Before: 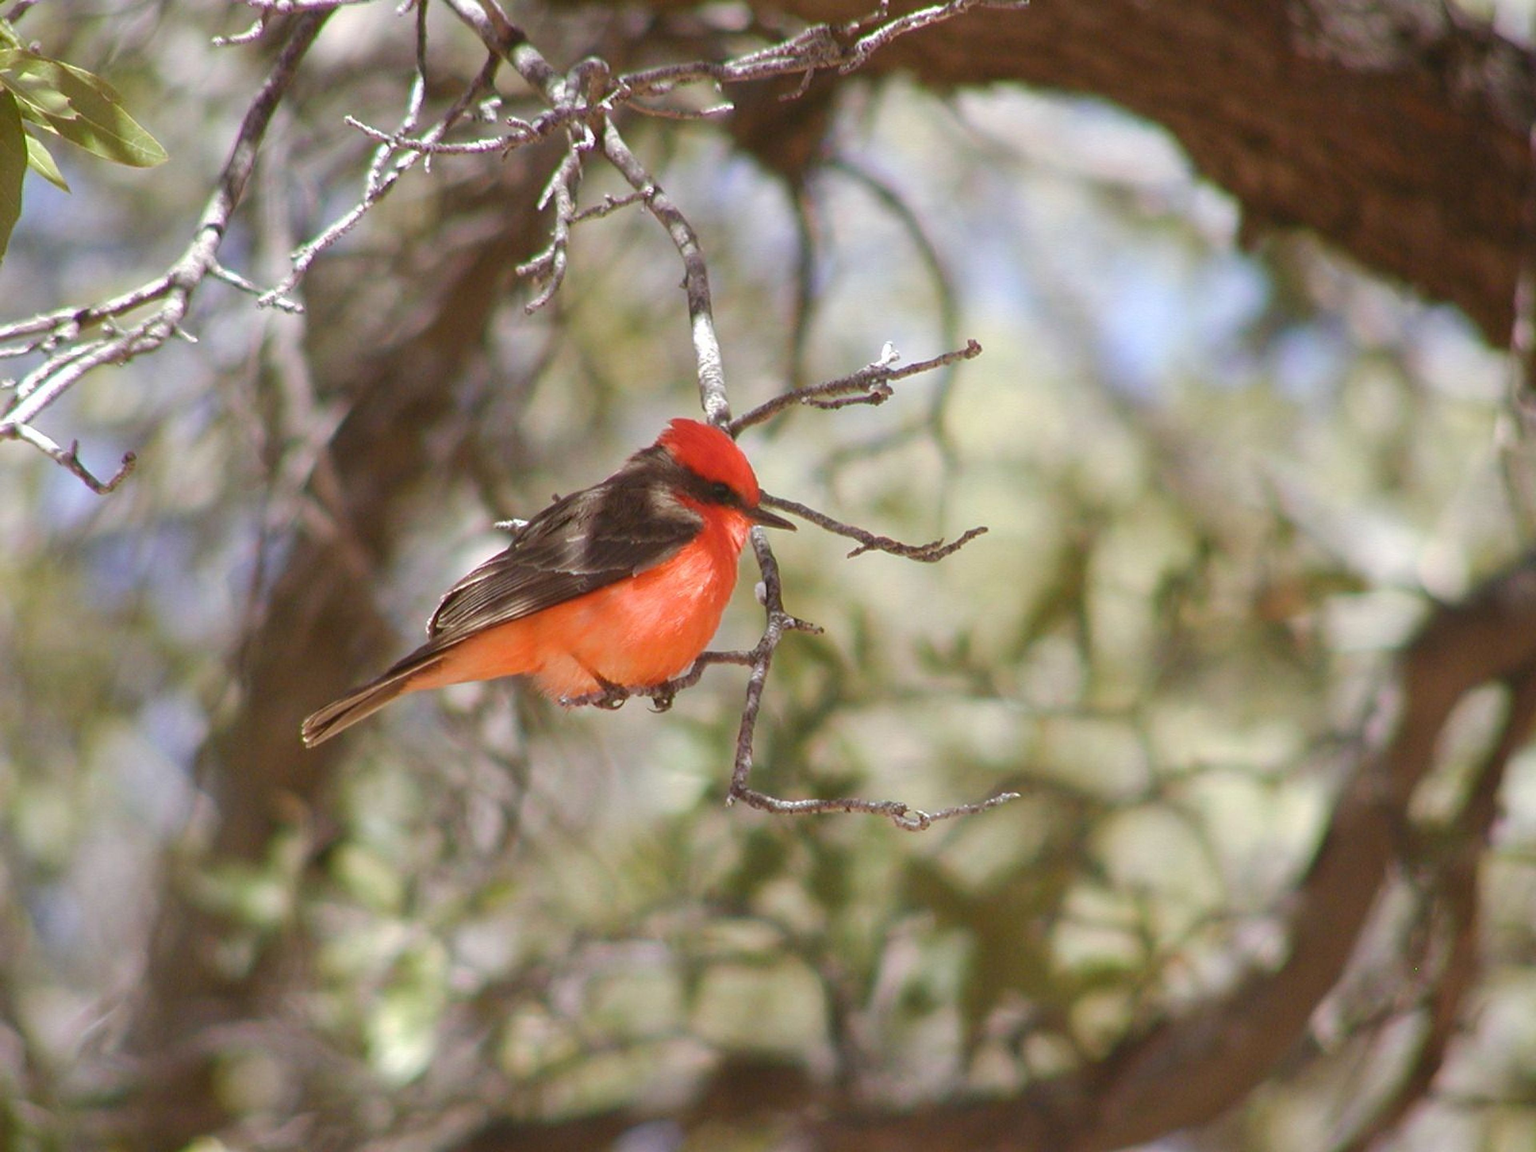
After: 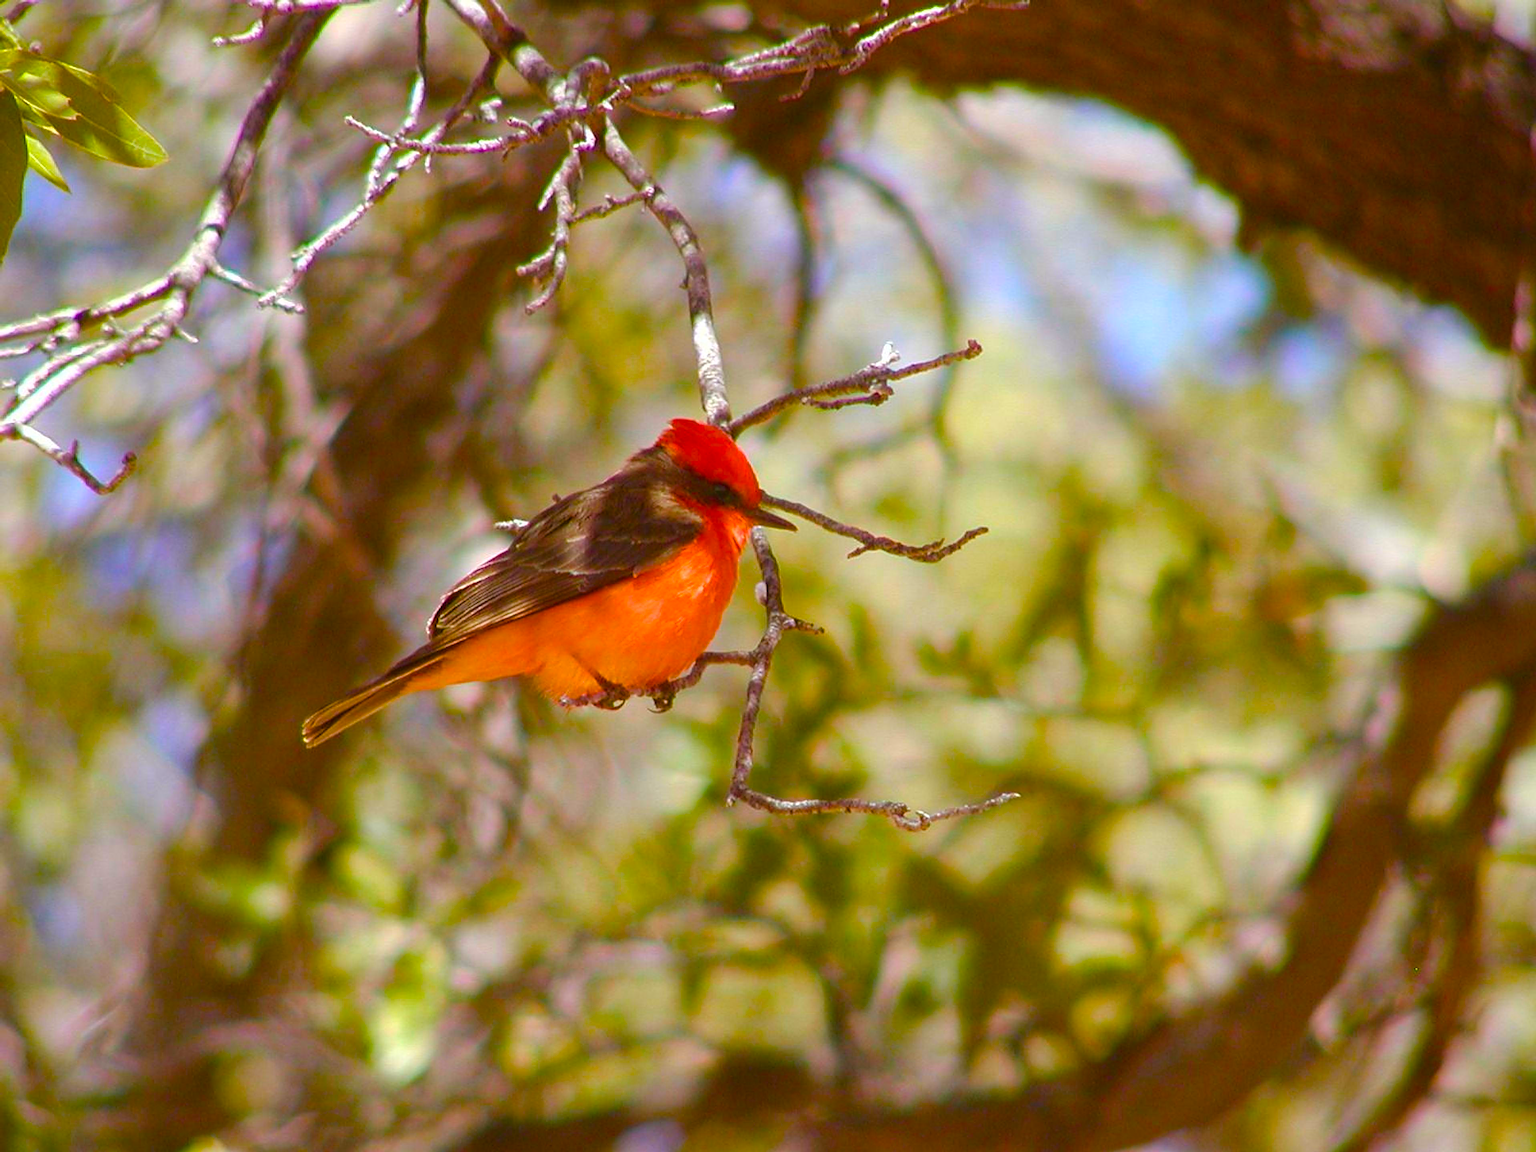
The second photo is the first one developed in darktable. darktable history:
sharpen: on, module defaults
color balance rgb: power › luminance -3.915%, power › chroma 0.532%, power › hue 39.3°, linear chroma grading › highlights 99.655%, linear chroma grading › global chroma 23.328%, perceptual saturation grading › global saturation 13.721%, perceptual saturation grading › highlights -30.701%, perceptual saturation grading › shadows 51.561%, global vibrance 20%
